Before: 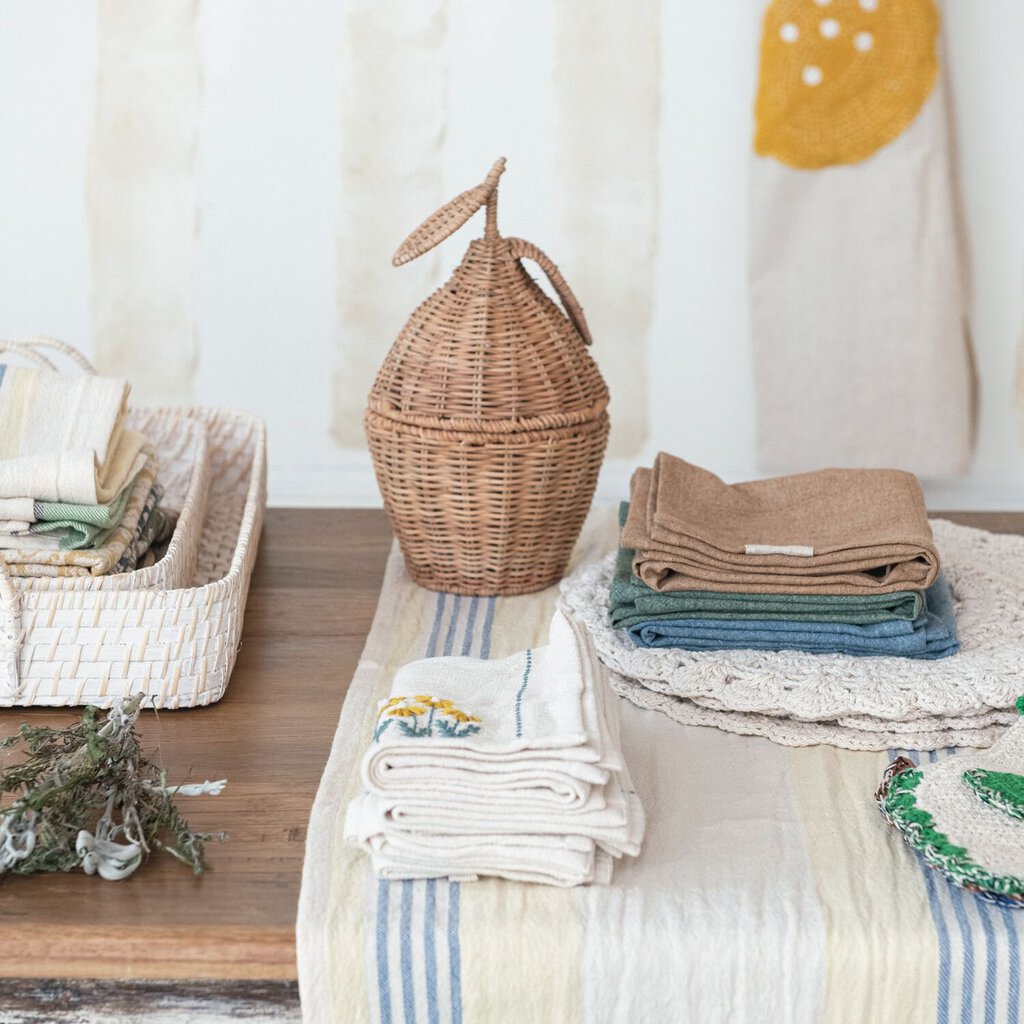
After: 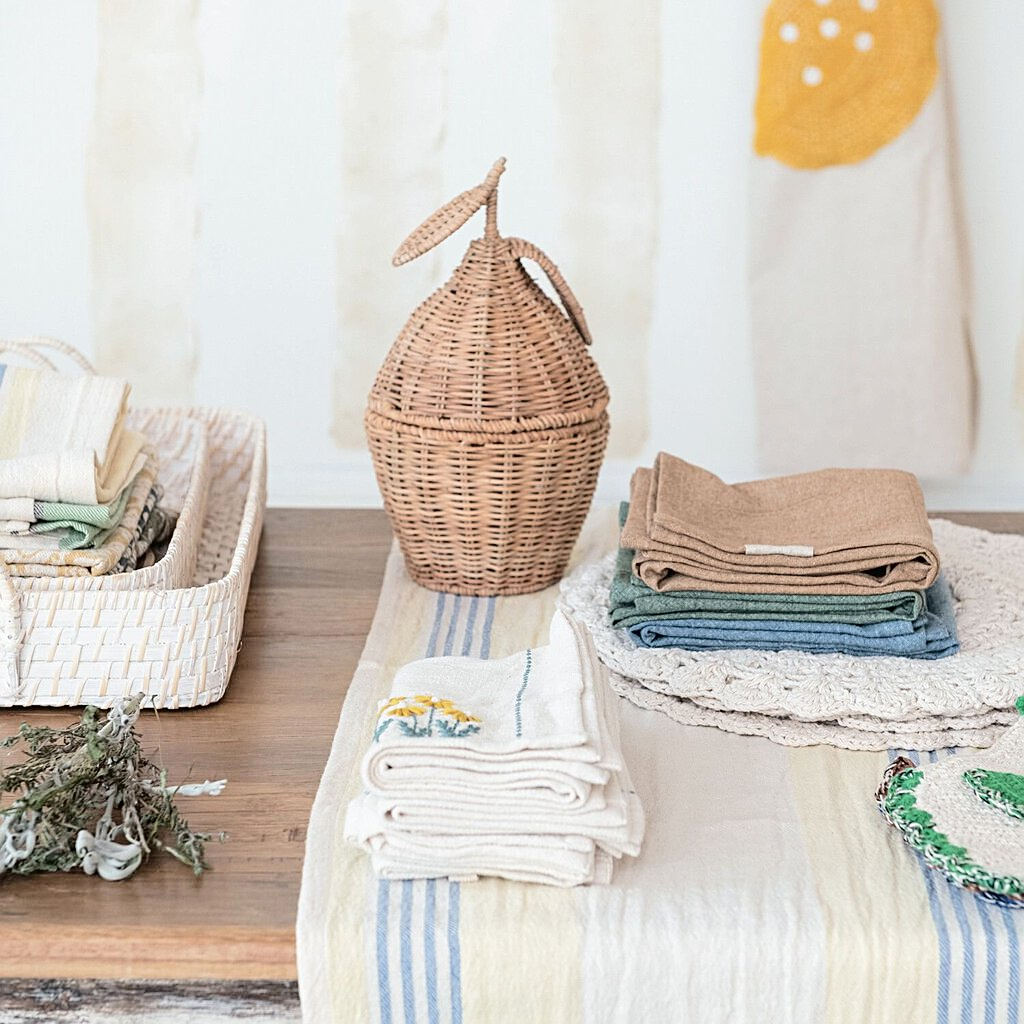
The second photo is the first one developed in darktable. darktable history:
sharpen: on, module defaults
tone curve: curves: ch0 [(0, 0) (0.003, 0.009) (0.011, 0.009) (0.025, 0.01) (0.044, 0.02) (0.069, 0.032) (0.1, 0.048) (0.136, 0.092) (0.177, 0.153) (0.224, 0.217) (0.277, 0.306) (0.335, 0.402) (0.399, 0.488) (0.468, 0.574) (0.543, 0.648) (0.623, 0.716) (0.709, 0.783) (0.801, 0.851) (0.898, 0.92) (1, 1)], color space Lab, independent channels, preserve colors none
tone equalizer: edges refinement/feathering 500, mask exposure compensation -1.57 EV, preserve details no
